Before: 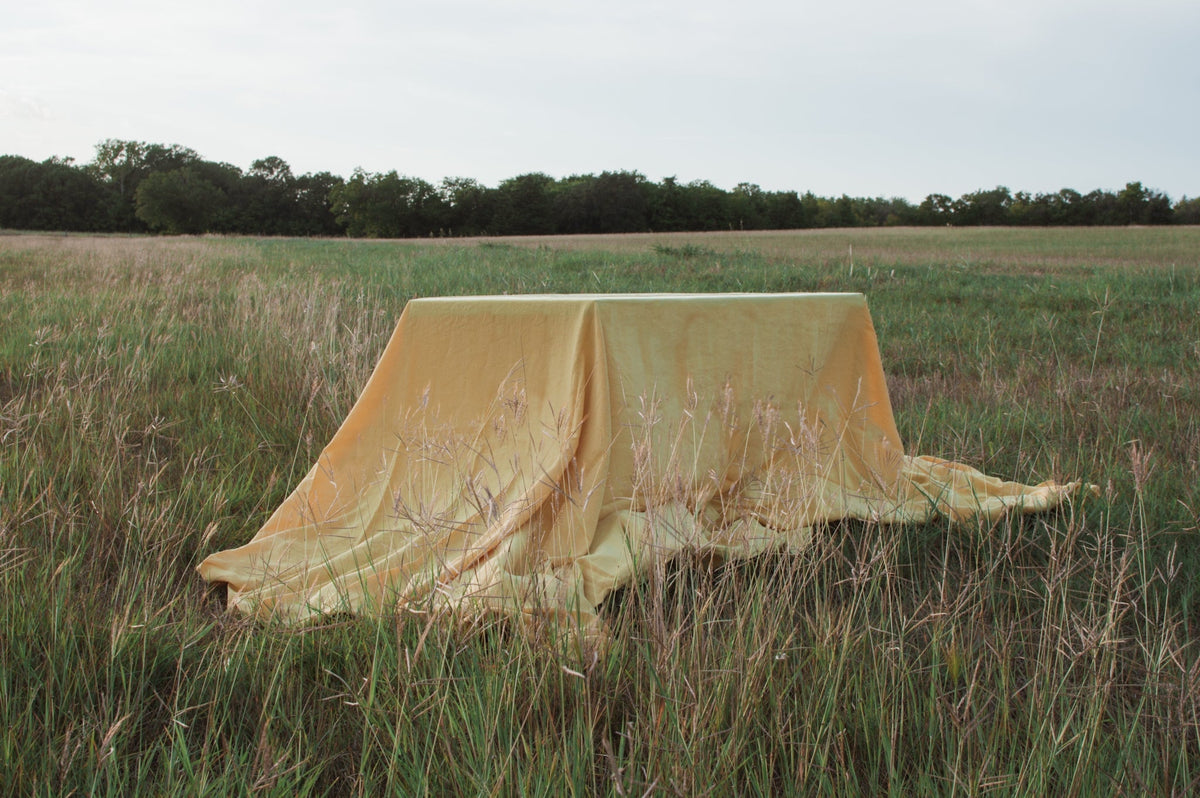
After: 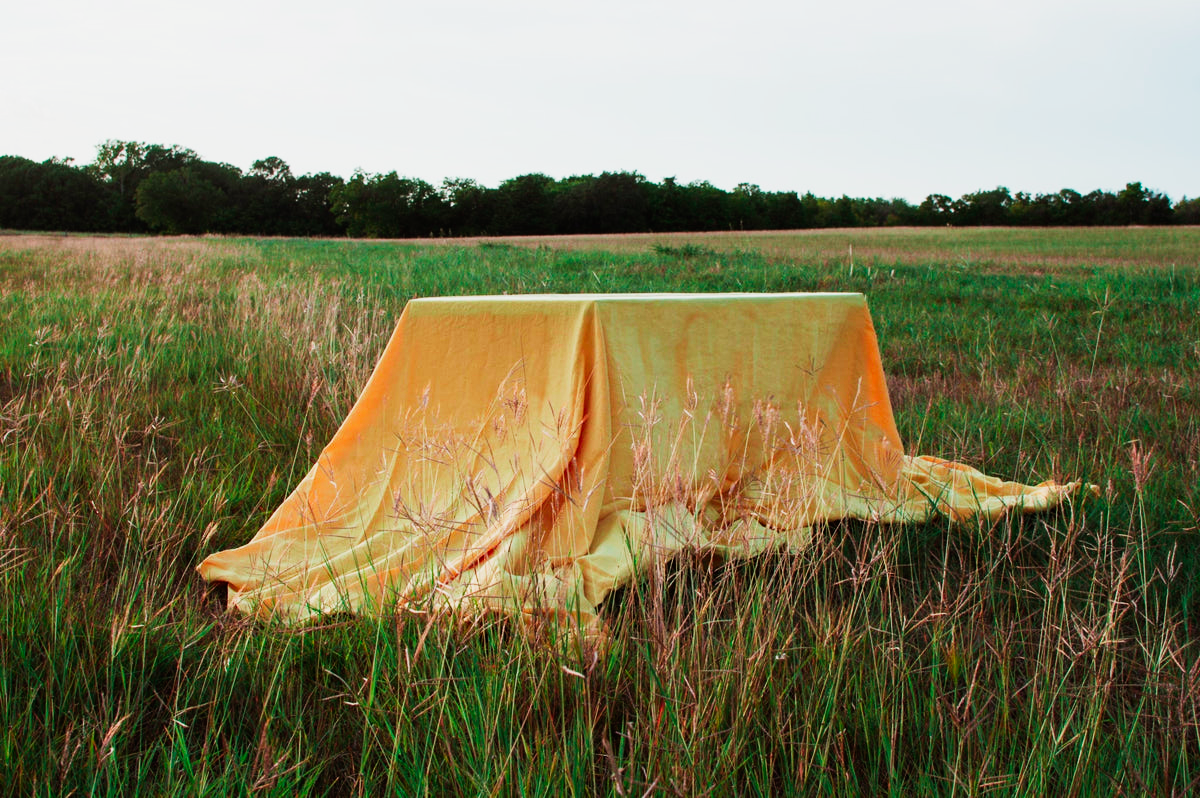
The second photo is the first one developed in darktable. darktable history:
color contrast: green-magenta contrast 1.73, blue-yellow contrast 1.15
sigmoid: contrast 1.93, skew 0.29, preserve hue 0%
